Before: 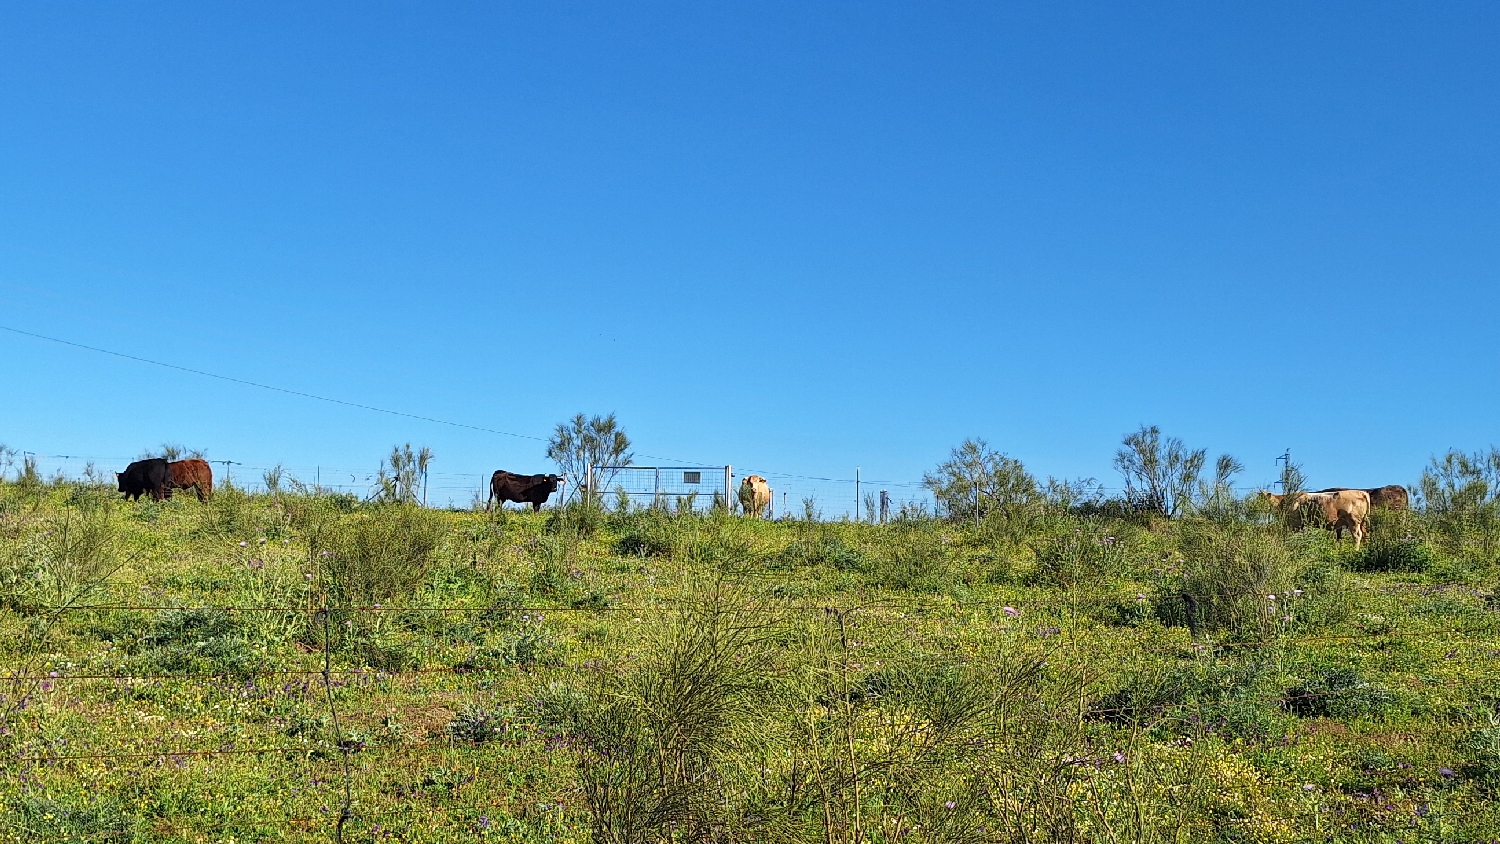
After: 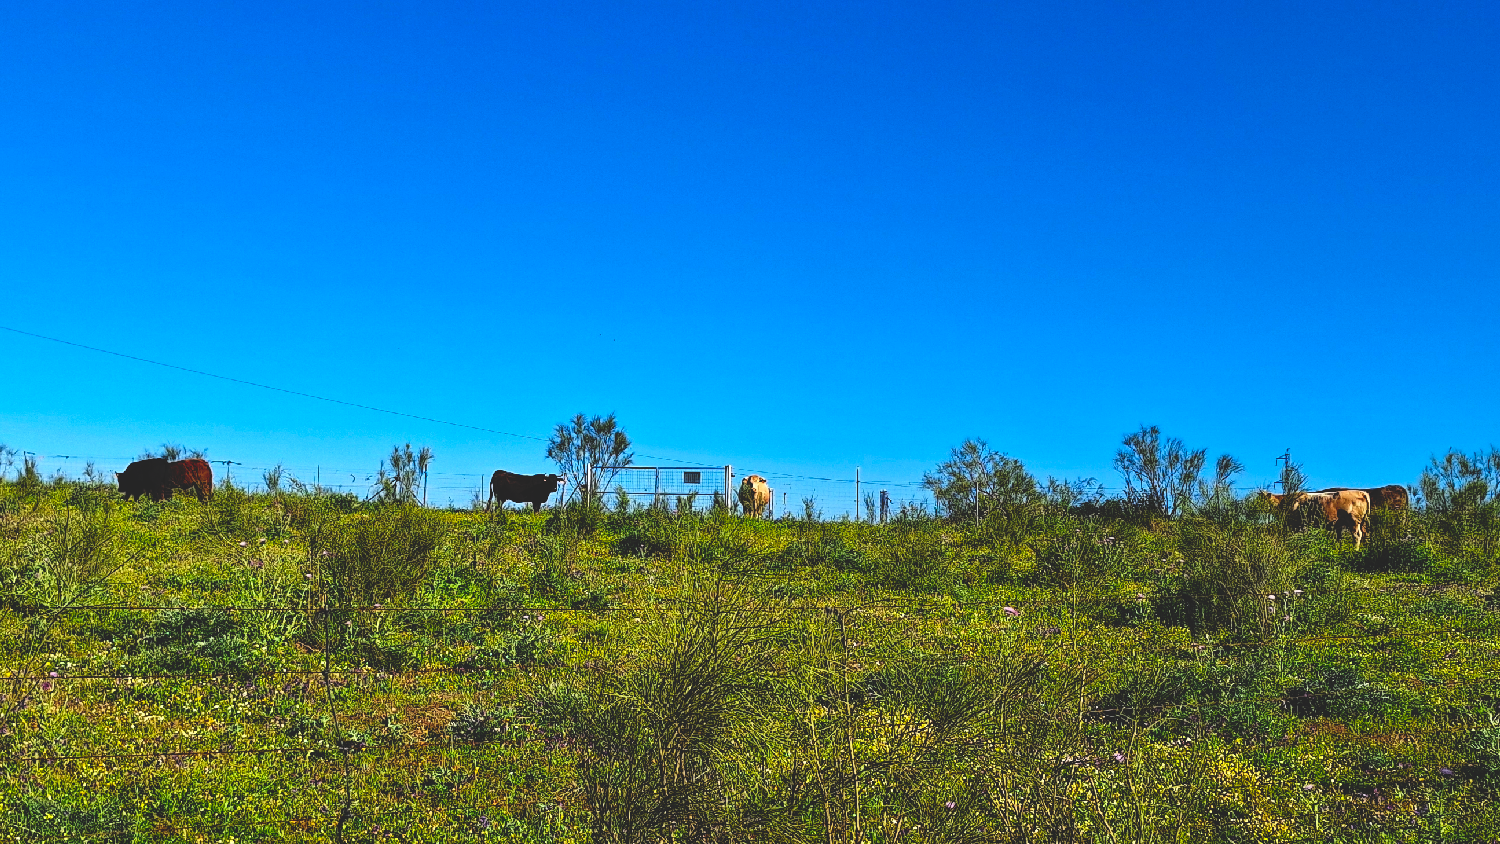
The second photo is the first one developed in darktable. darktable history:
base curve: curves: ch0 [(0, 0.02) (0.083, 0.036) (1, 1)], preserve colors none
contrast brightness saturation: contrast 0.079, saturation 0.205
